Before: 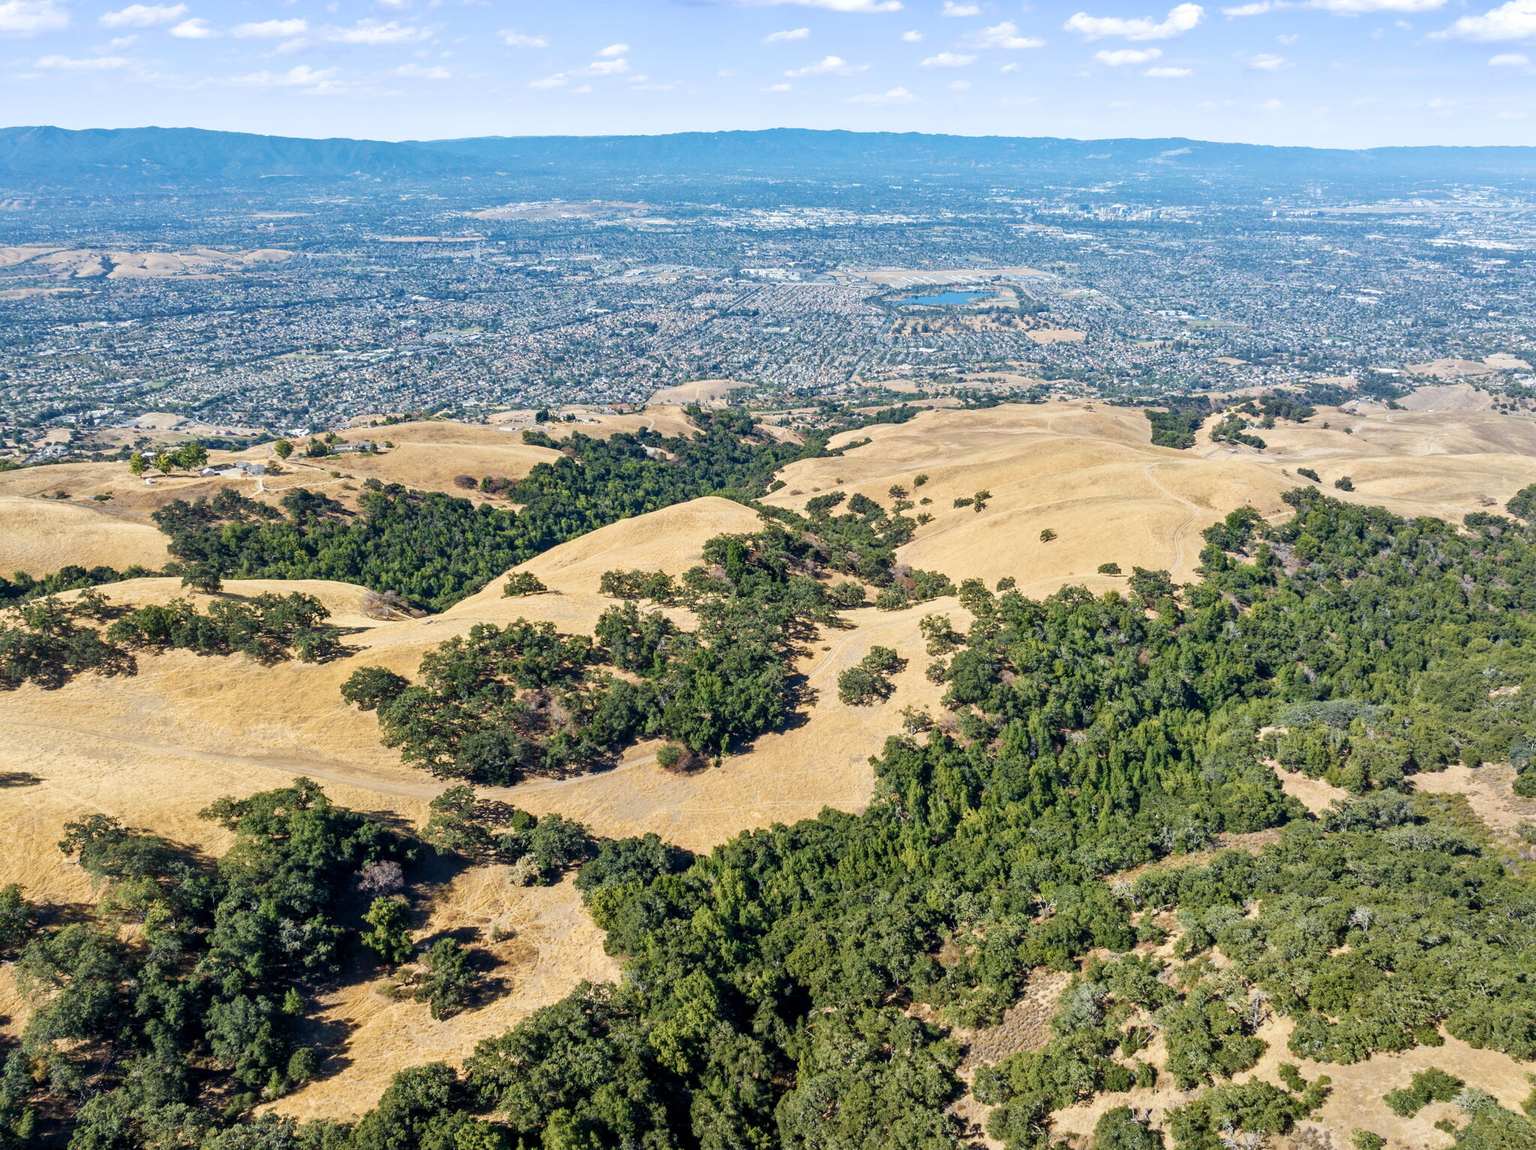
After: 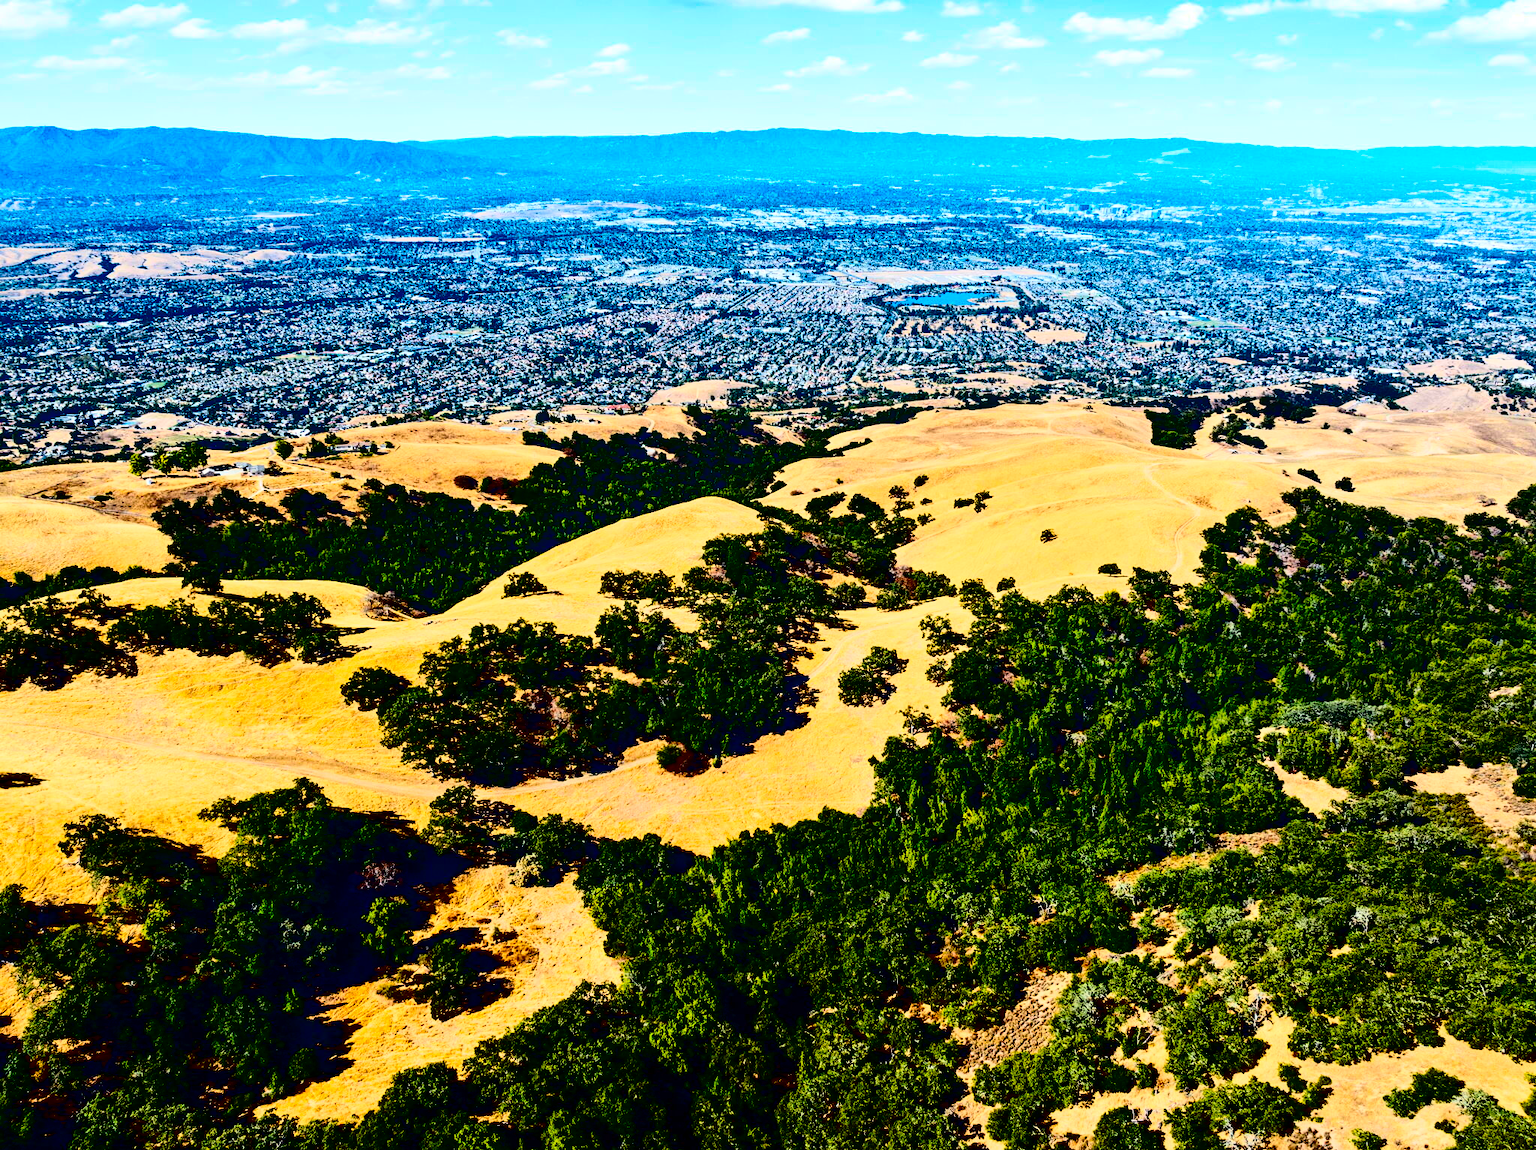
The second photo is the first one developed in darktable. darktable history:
contrast brightness saturation: contrast 0.77, brightness -0.992, saturation 0.981
